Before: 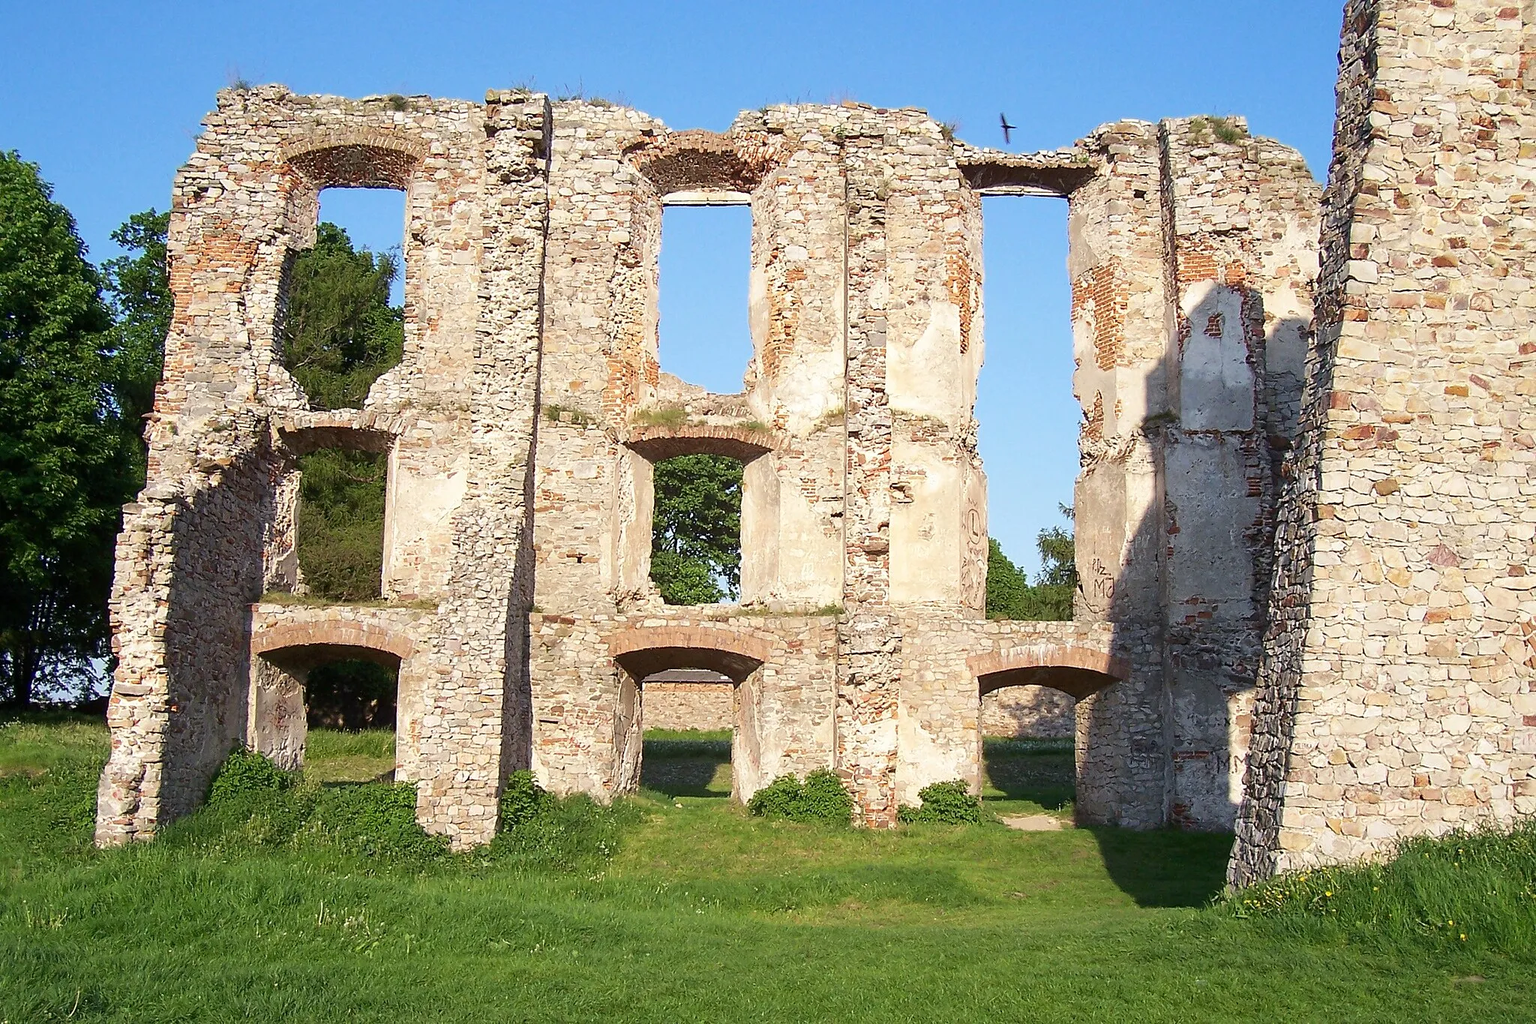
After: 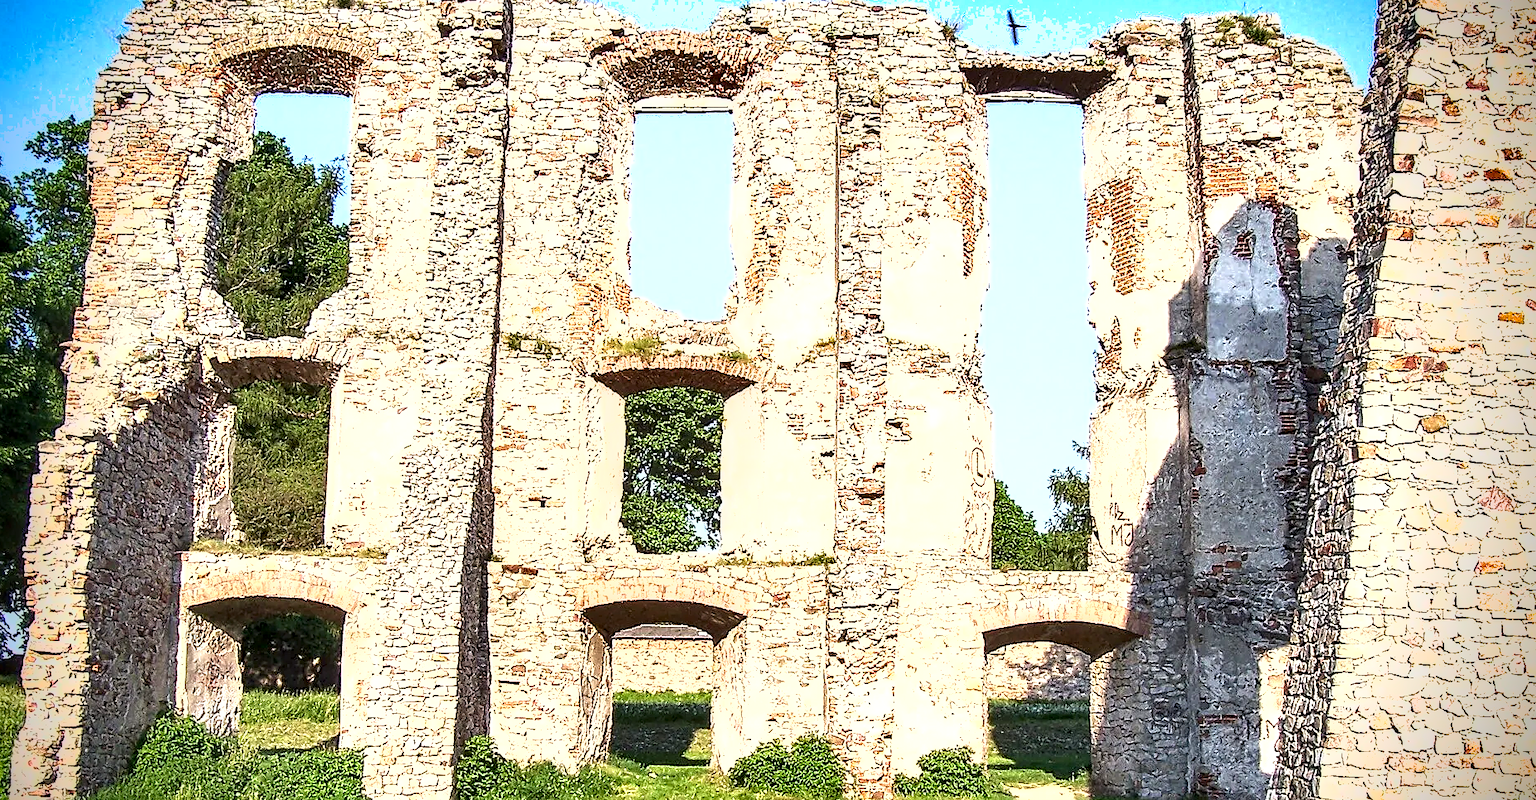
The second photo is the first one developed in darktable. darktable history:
exposure: black level correction 0, exposure 1.195 EV, compensate highlight preservation false
vignetting: brightness -0.989, saturation 0.496, unbound false
sharpen: on, module defaults
crop: left 5.728%, top 10.145%, right 3.661%, bottom 18.995%
local contrast: highlights 60%, shadows 61%, detail 160%
shadows and highlights: shadows 12.18, white point adjustment 1.15, soften with gaussian
levels: mode automatic, levels [0.062, 0.494, 0.925]
